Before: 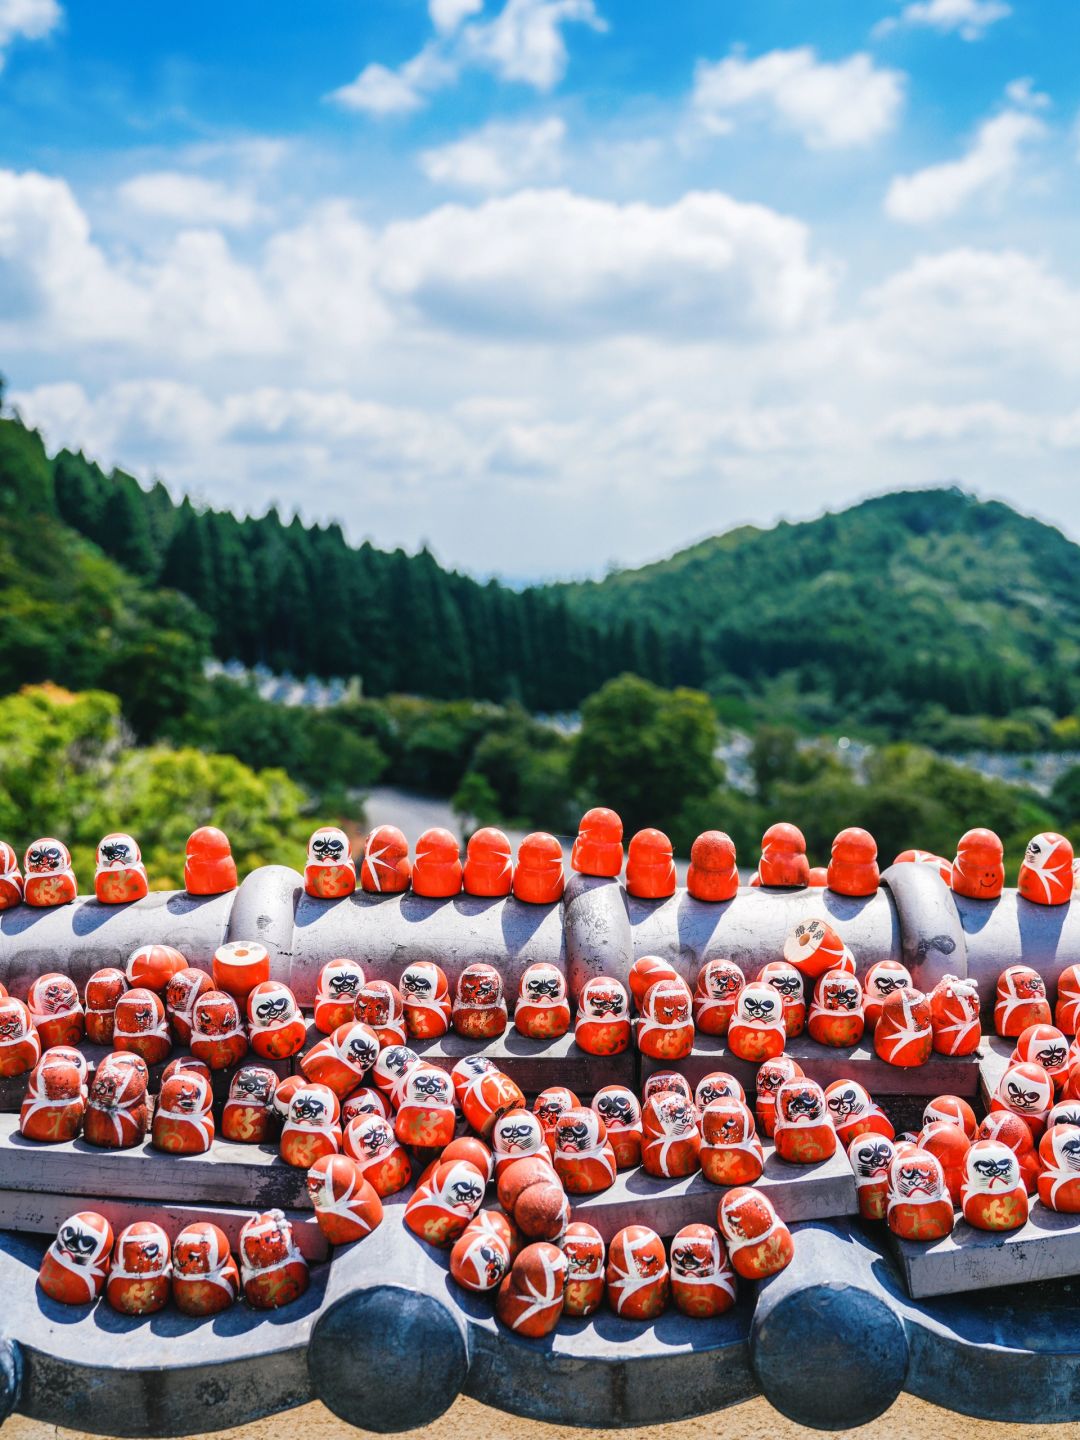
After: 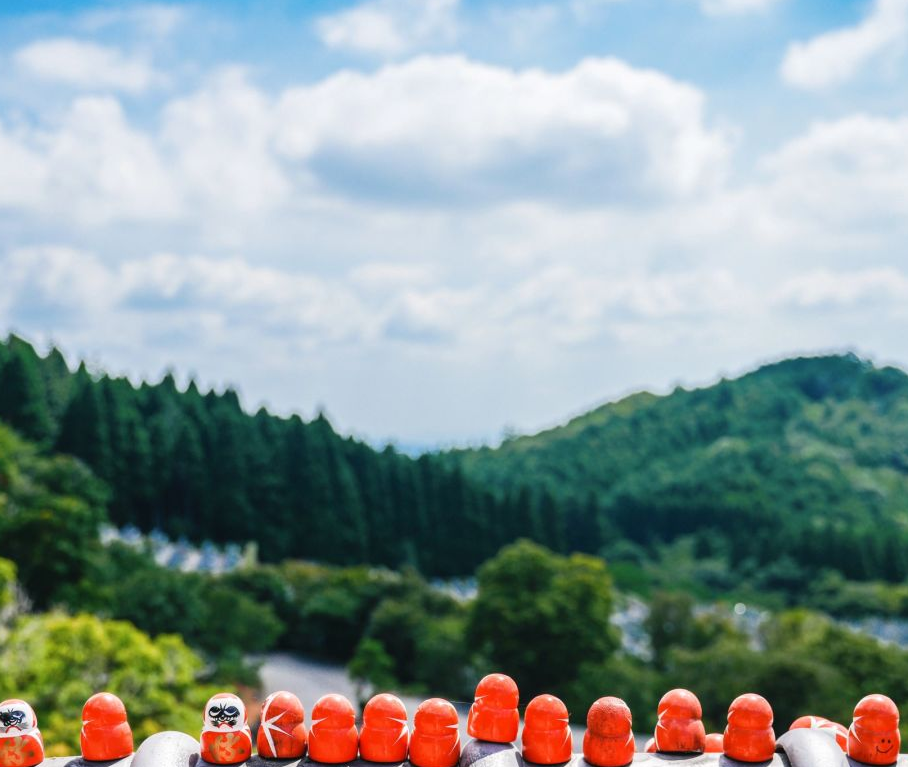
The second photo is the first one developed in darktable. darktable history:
crop and rotate: left 9.675%, top 9.369%, right 6.177%, bottom 37.309%
